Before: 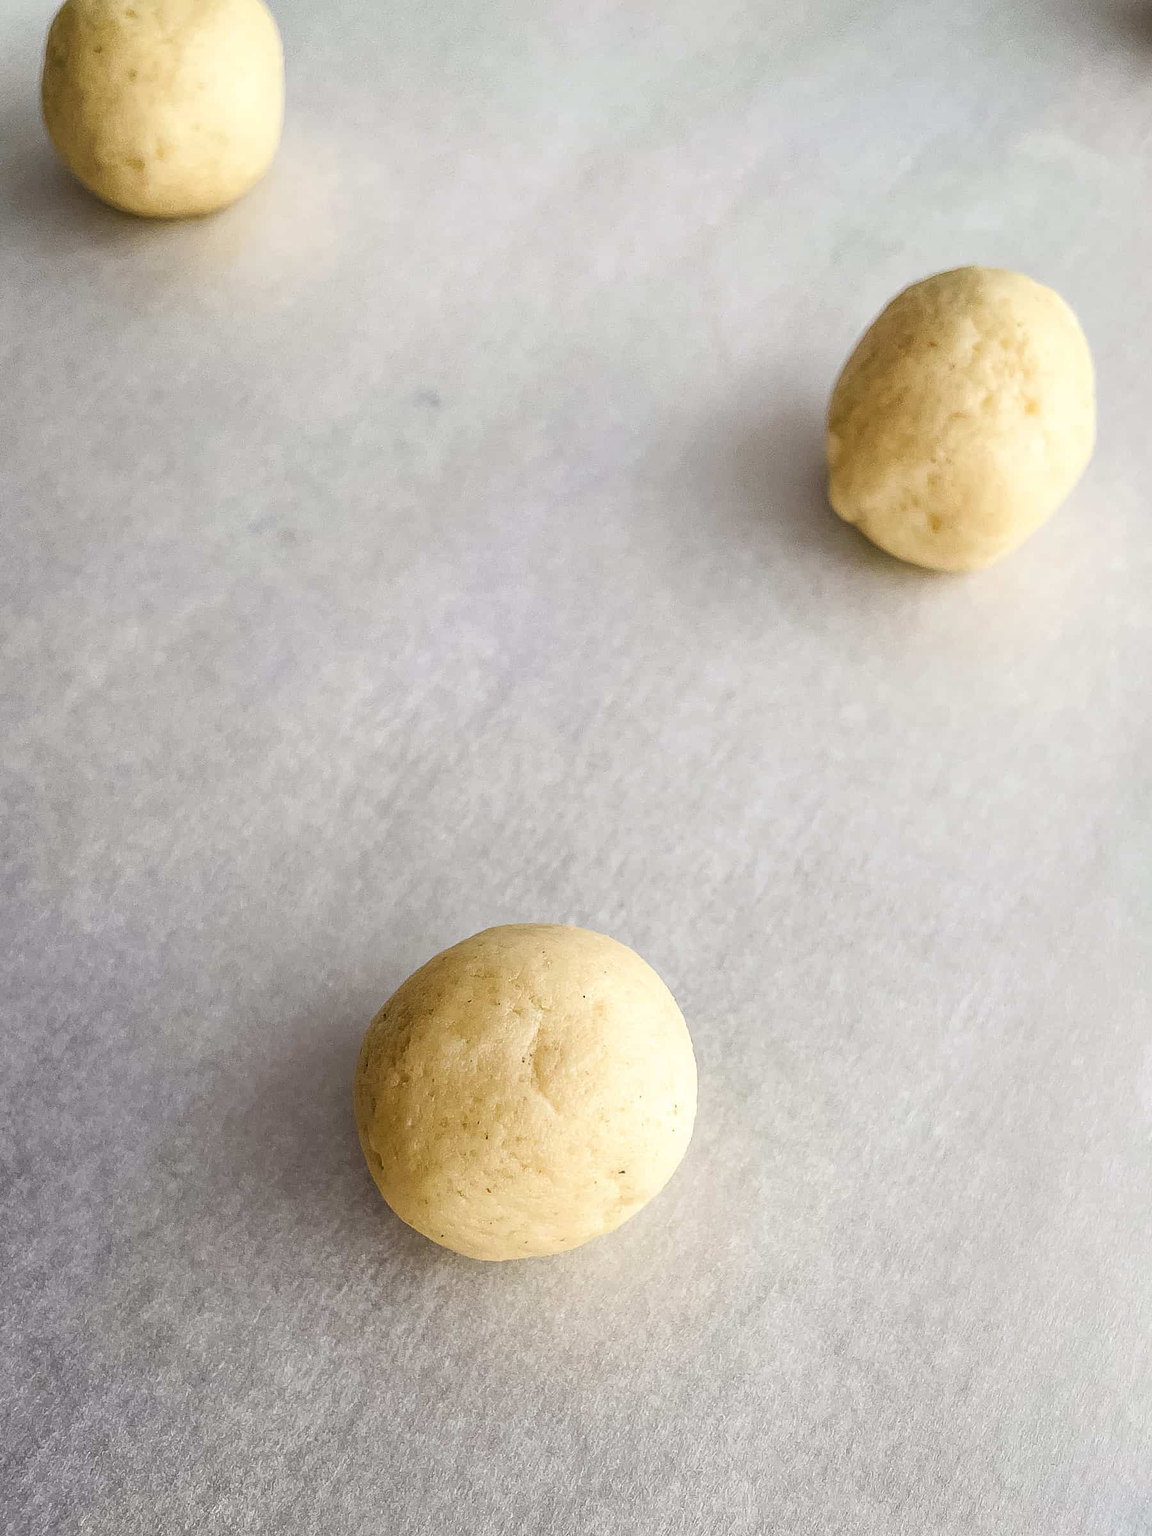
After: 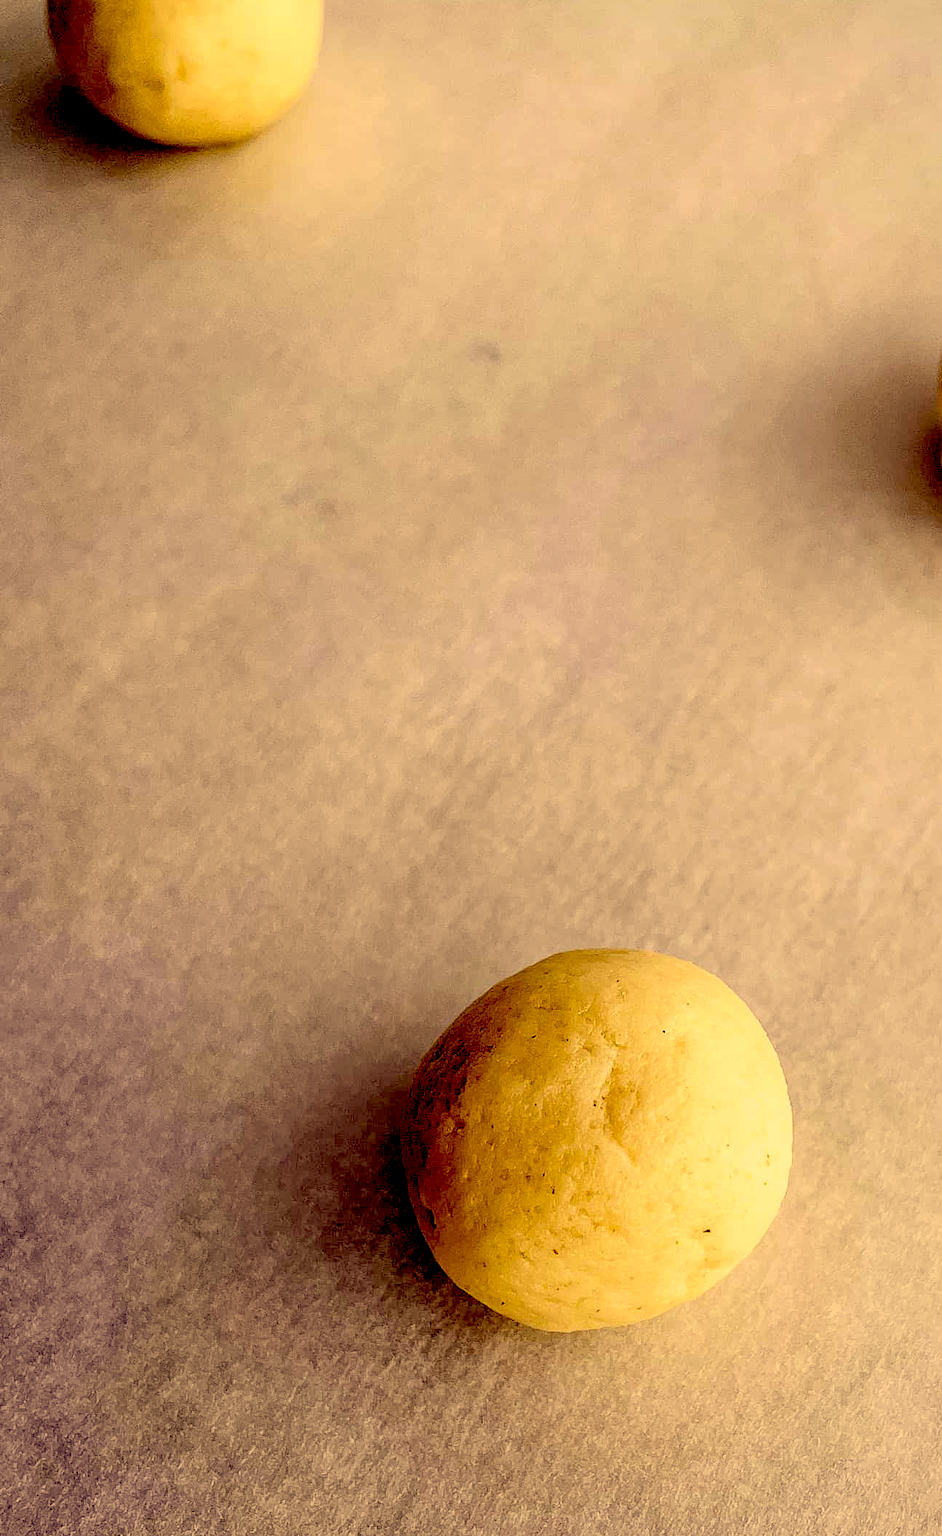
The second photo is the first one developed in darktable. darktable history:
crop: top 5.81%, right 27.866%, bottom 5.555%
color correction: highlights a* 9.75, highlights b* 39.32, shadows a* 13.88, shadows b* 3.42
exposure: black level correction 0.099, exposure -0.089 EV, compensate highlight preservation false
